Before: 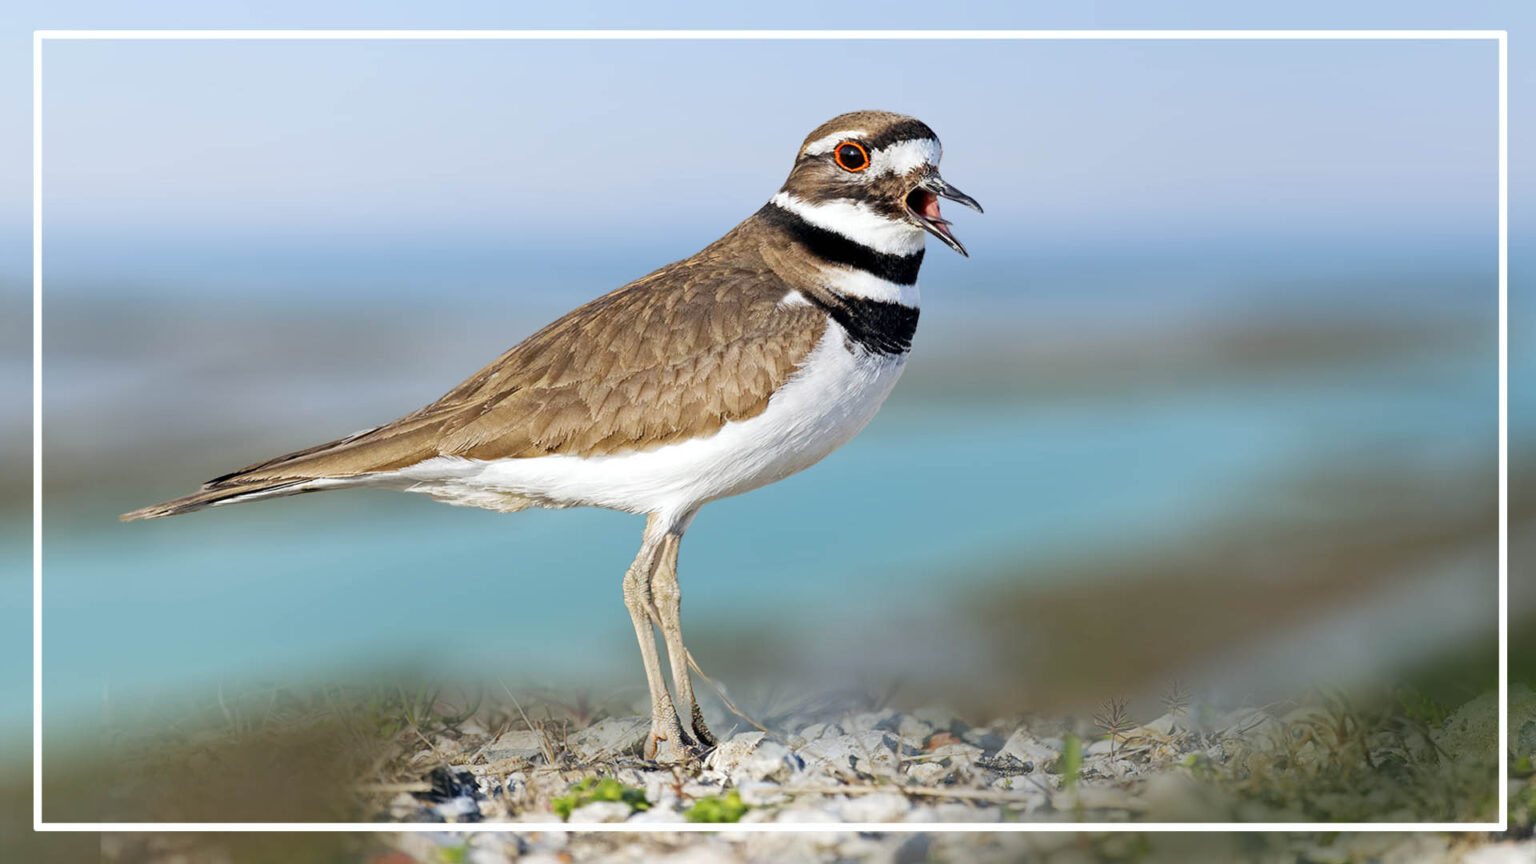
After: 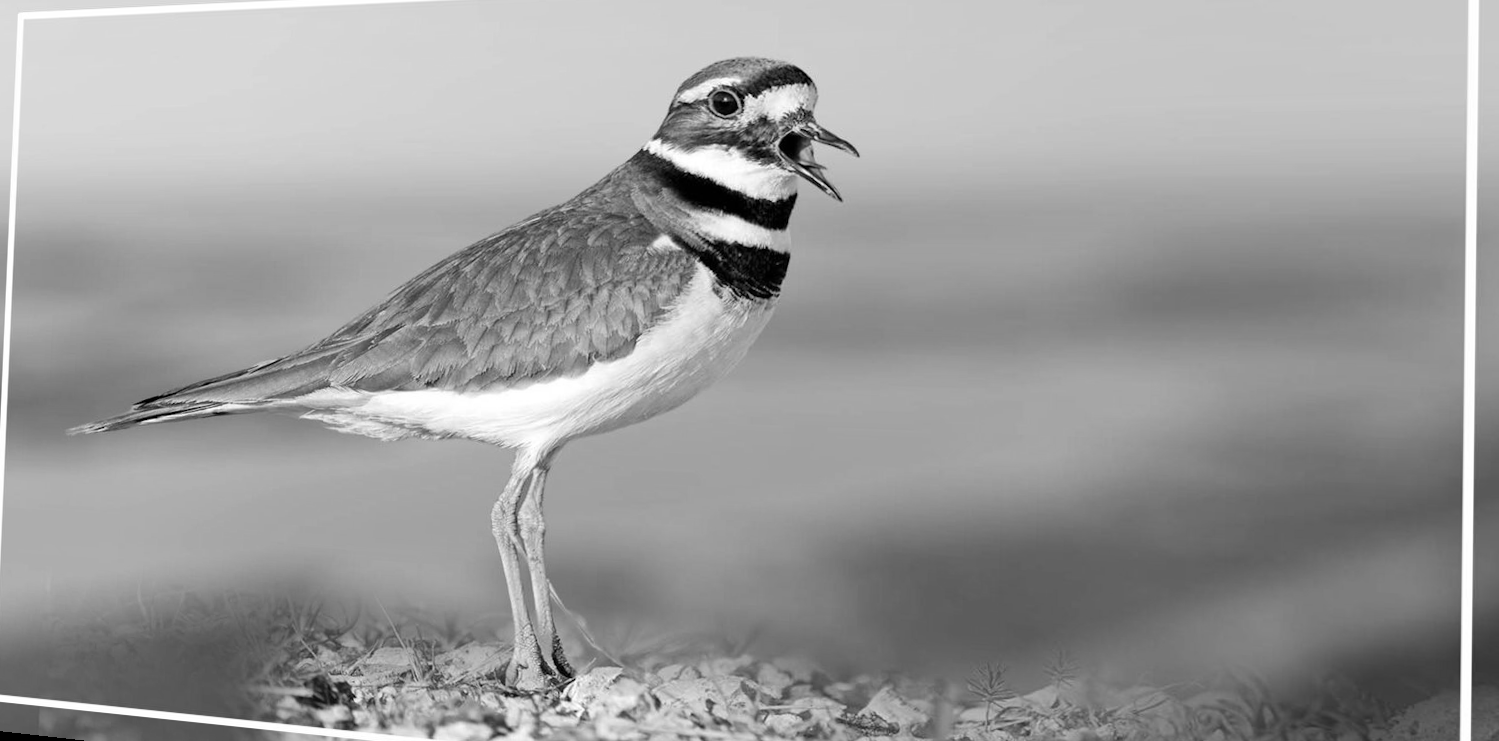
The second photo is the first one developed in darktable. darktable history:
monochrome: on, module defaults
rotate and perspective: rotation 1.69°, lens shift (vertical) -0.023, lens shift (horizontal) -0.291, crop left 0.025, crop right 0.988, crop top 0.092, crop bottom 0.842
